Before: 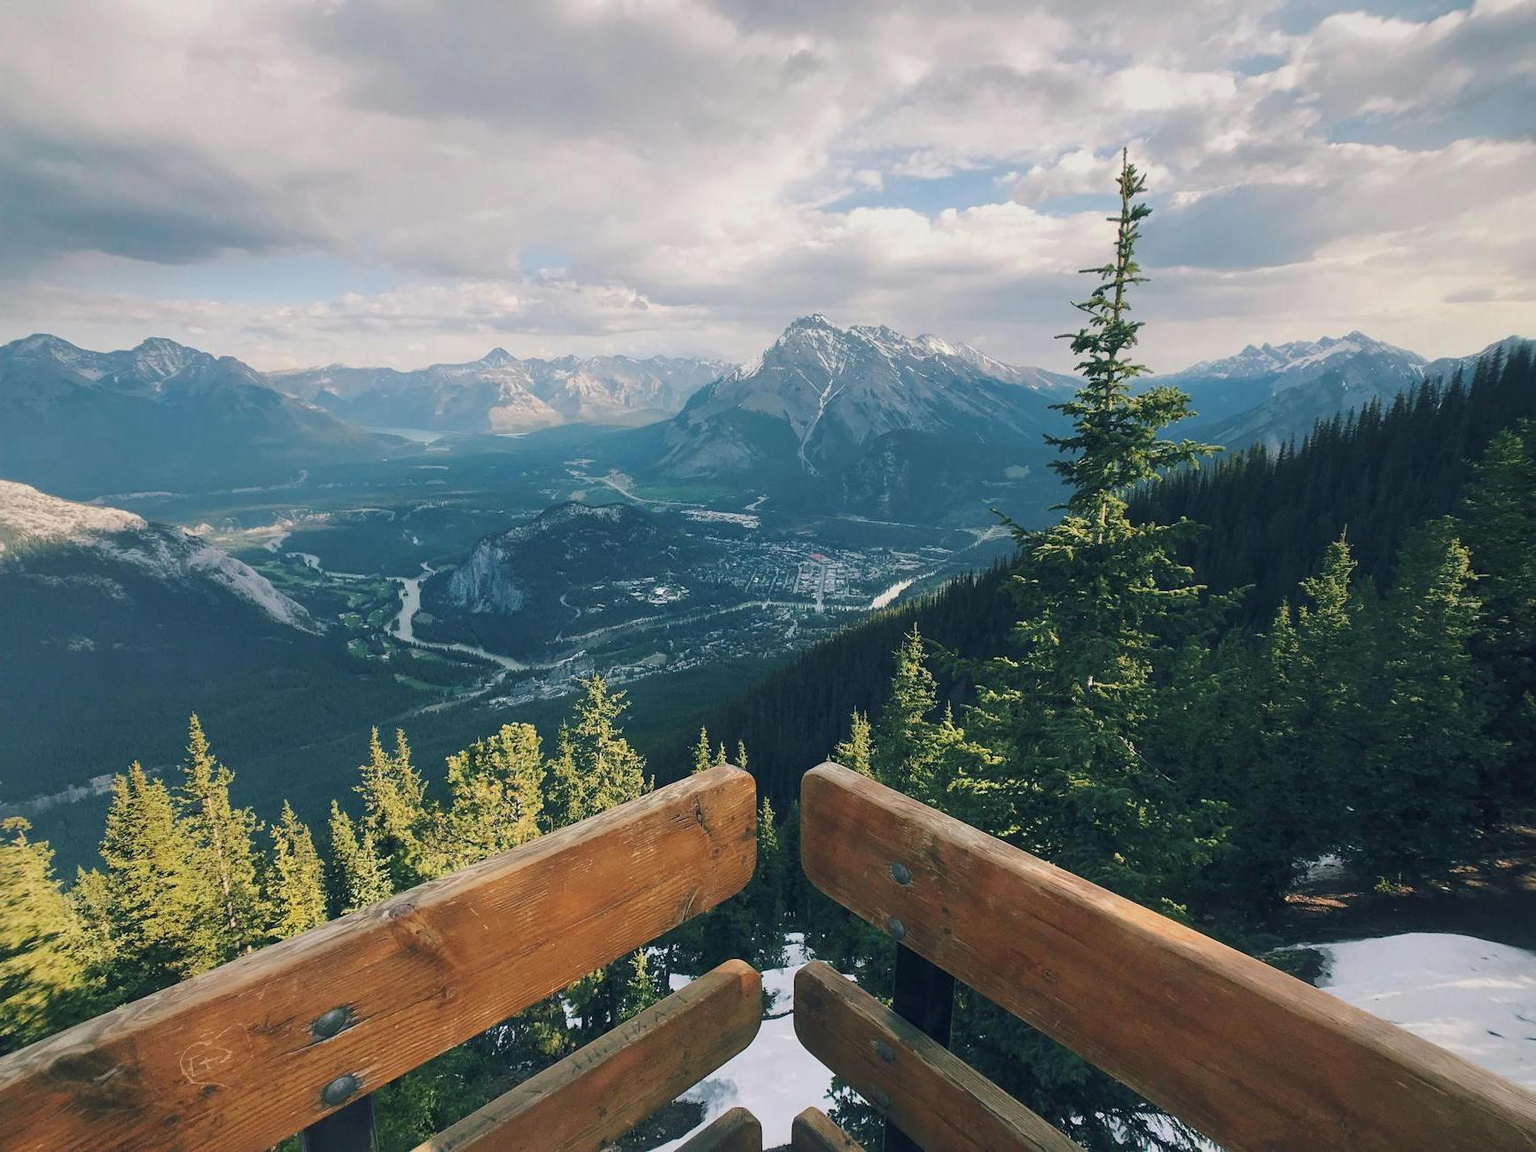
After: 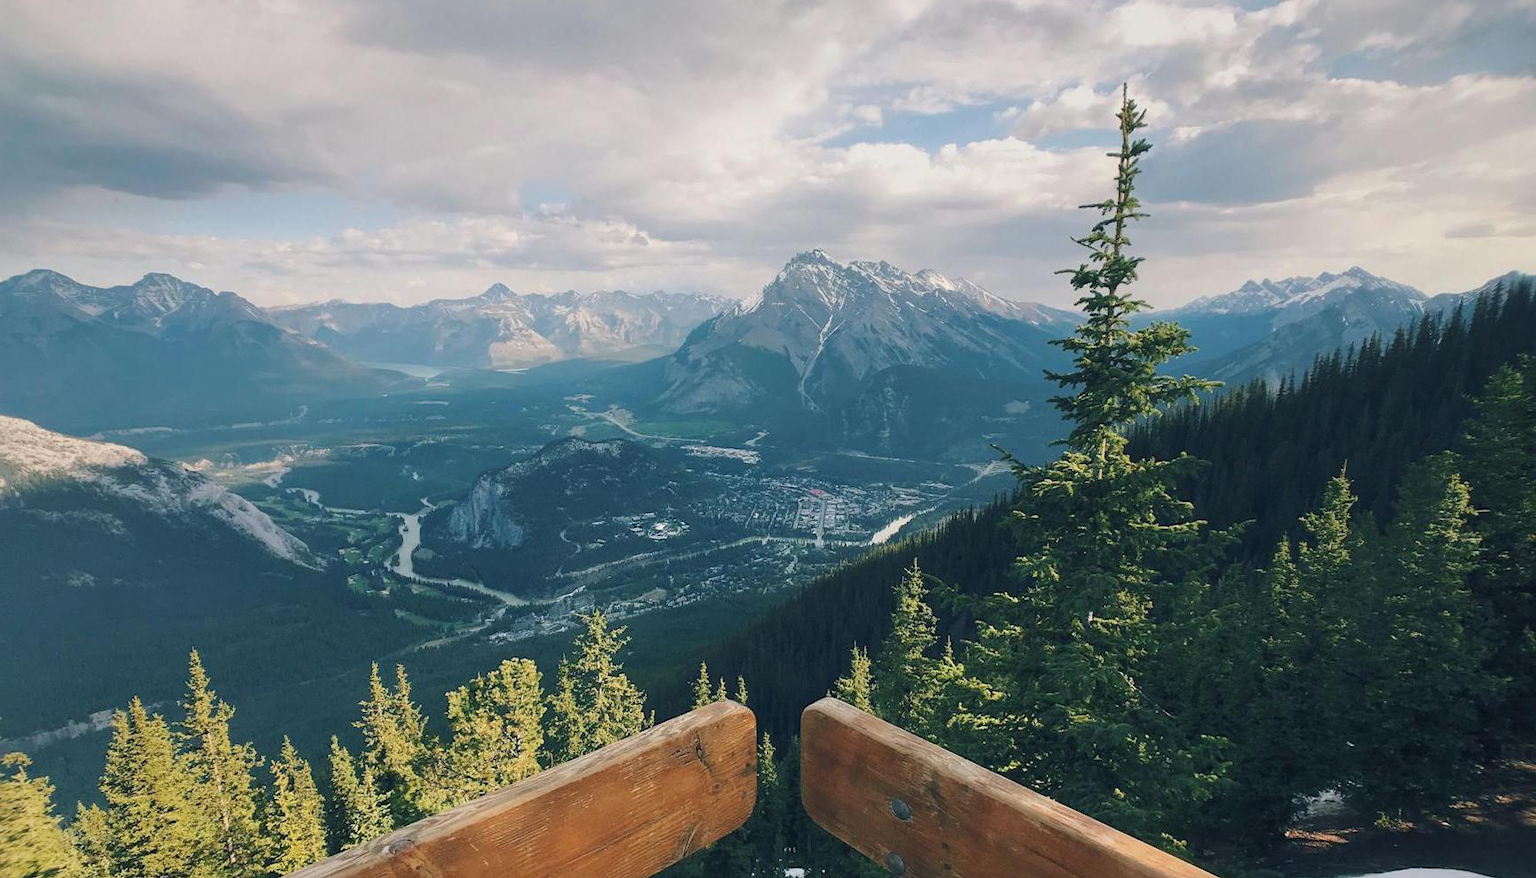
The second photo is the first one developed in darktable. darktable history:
crop: top 5.676%, bottom 18.076%
